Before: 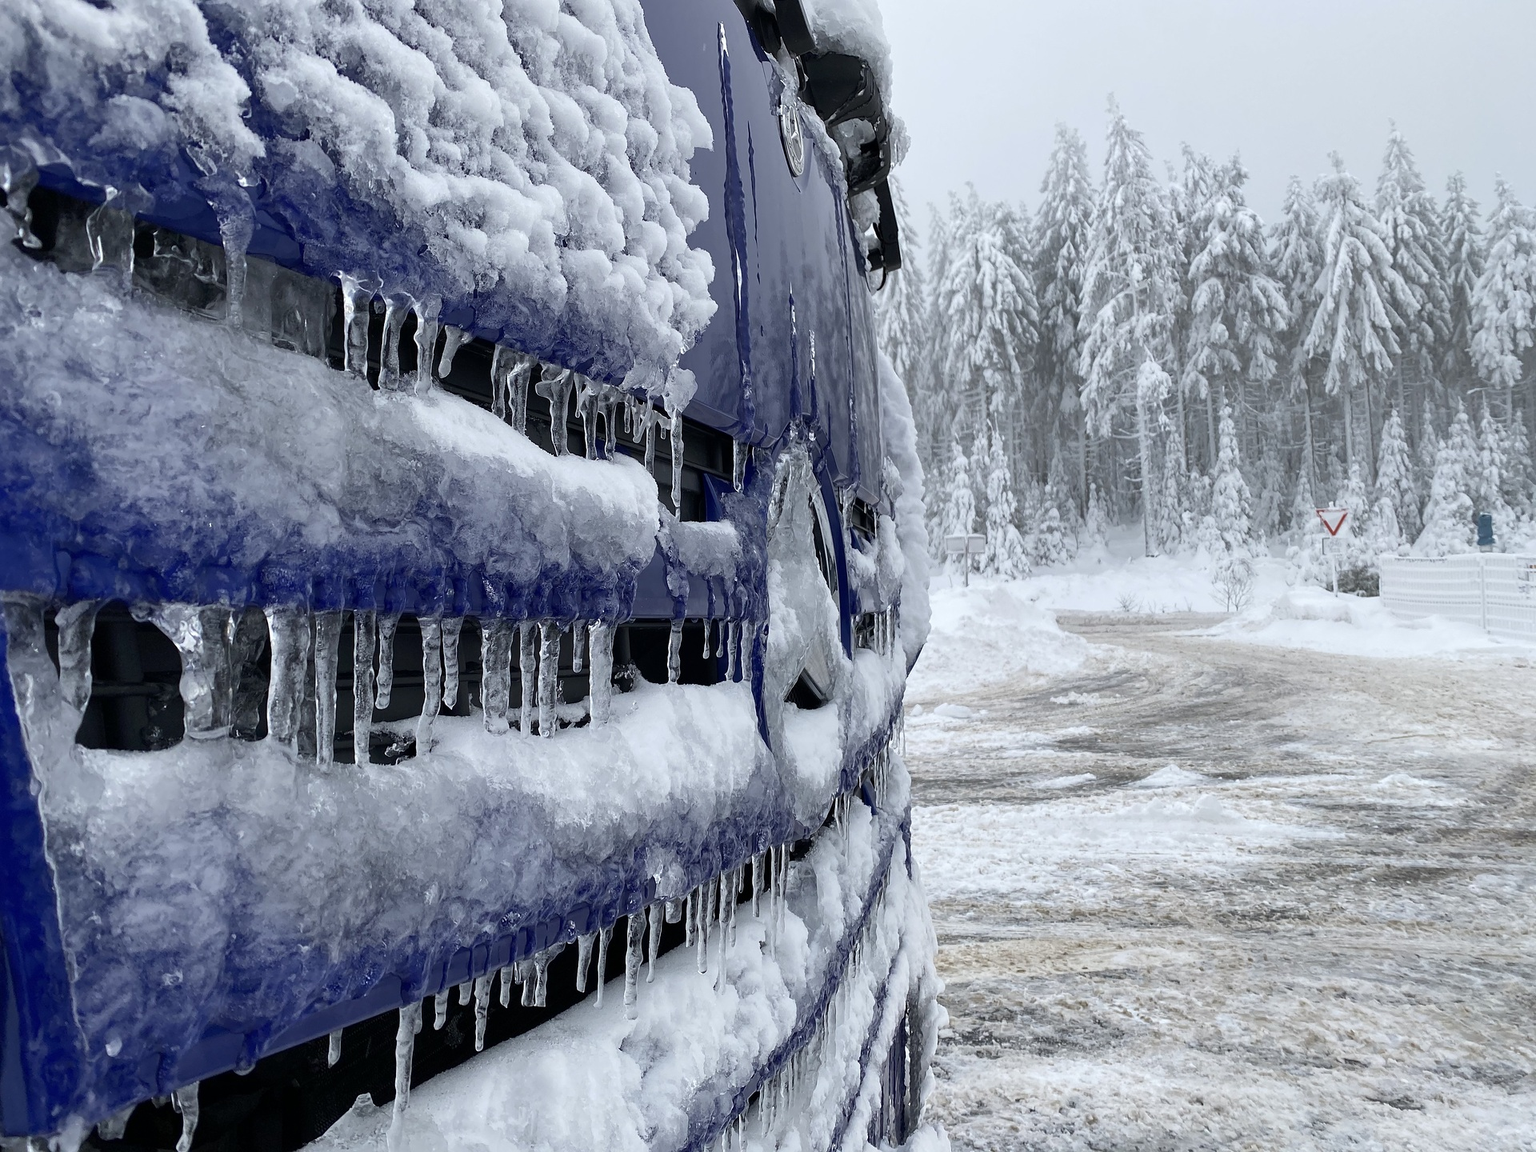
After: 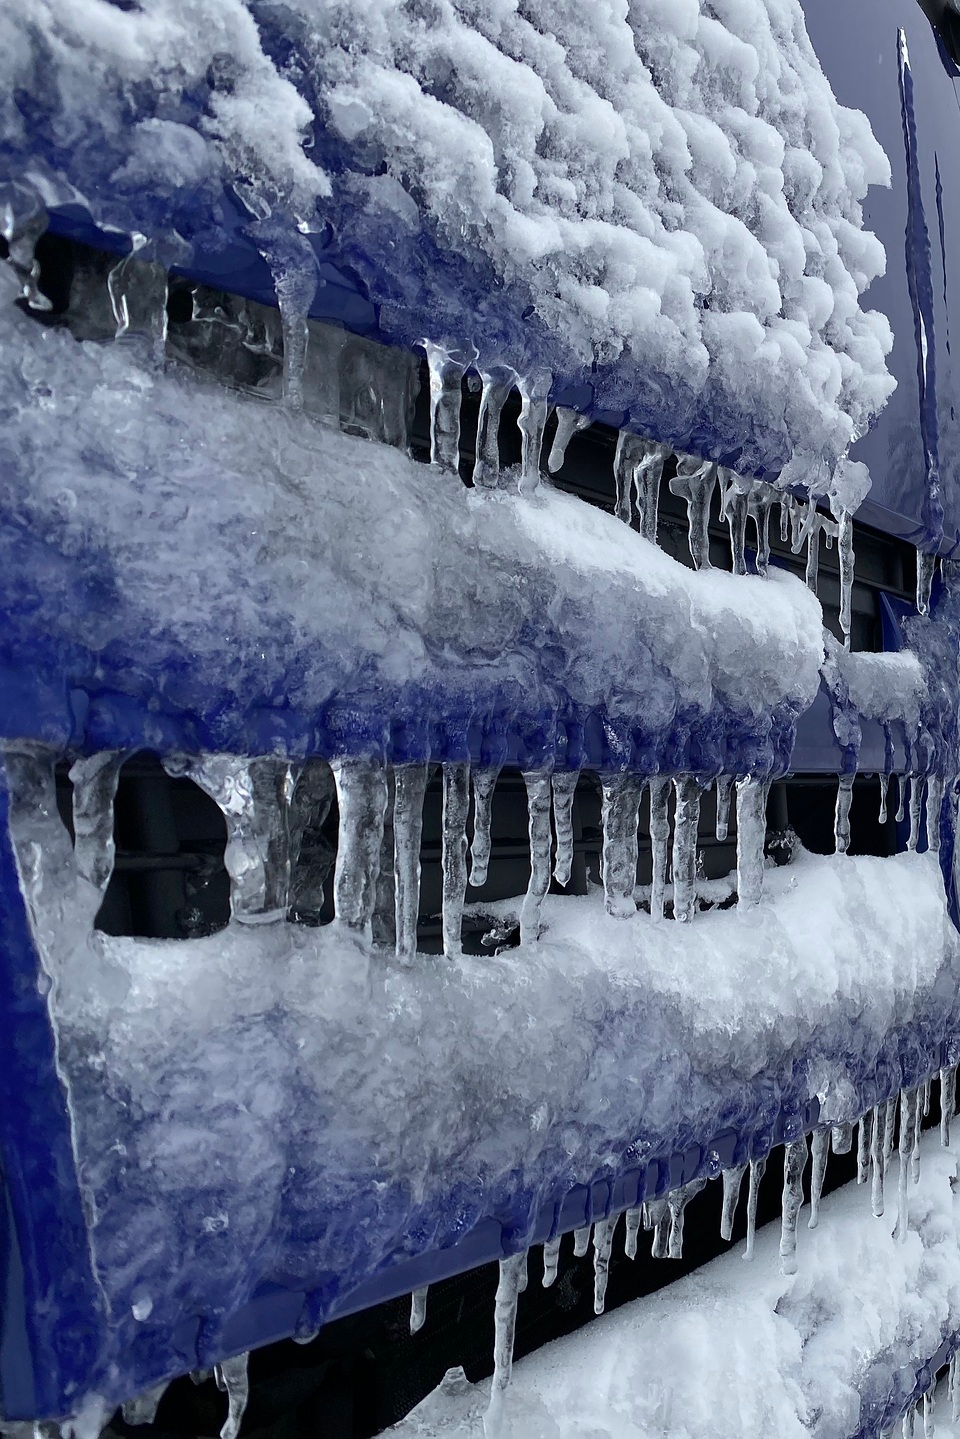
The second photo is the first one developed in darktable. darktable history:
crop and rotate: left 0.018%, right 49.942%
color zones: curves: ch0 [(0, 0.558) (0.143, 0.548) (0.286, 0.447) (0.429, 0.259) (0.571, 0.5) (0.714, 0.5) (0.857, 0.593) (1, 0.558)]; ch1 [(0, 0.543) (0.01, 0.544) (0.12, 0.492) (0.248, 0.458) (0.5, 0.534) (0.748, 0.5) (0.99, 0.469) (1, 0.543)]; ch2 [(0, 0.507) (0.143, 0.522) (0.286, 0.505) (0.429, 0.5) (0.571, 0.5) (0.714, 0.5) (0.857, 0.5) (1, 0.507)]
